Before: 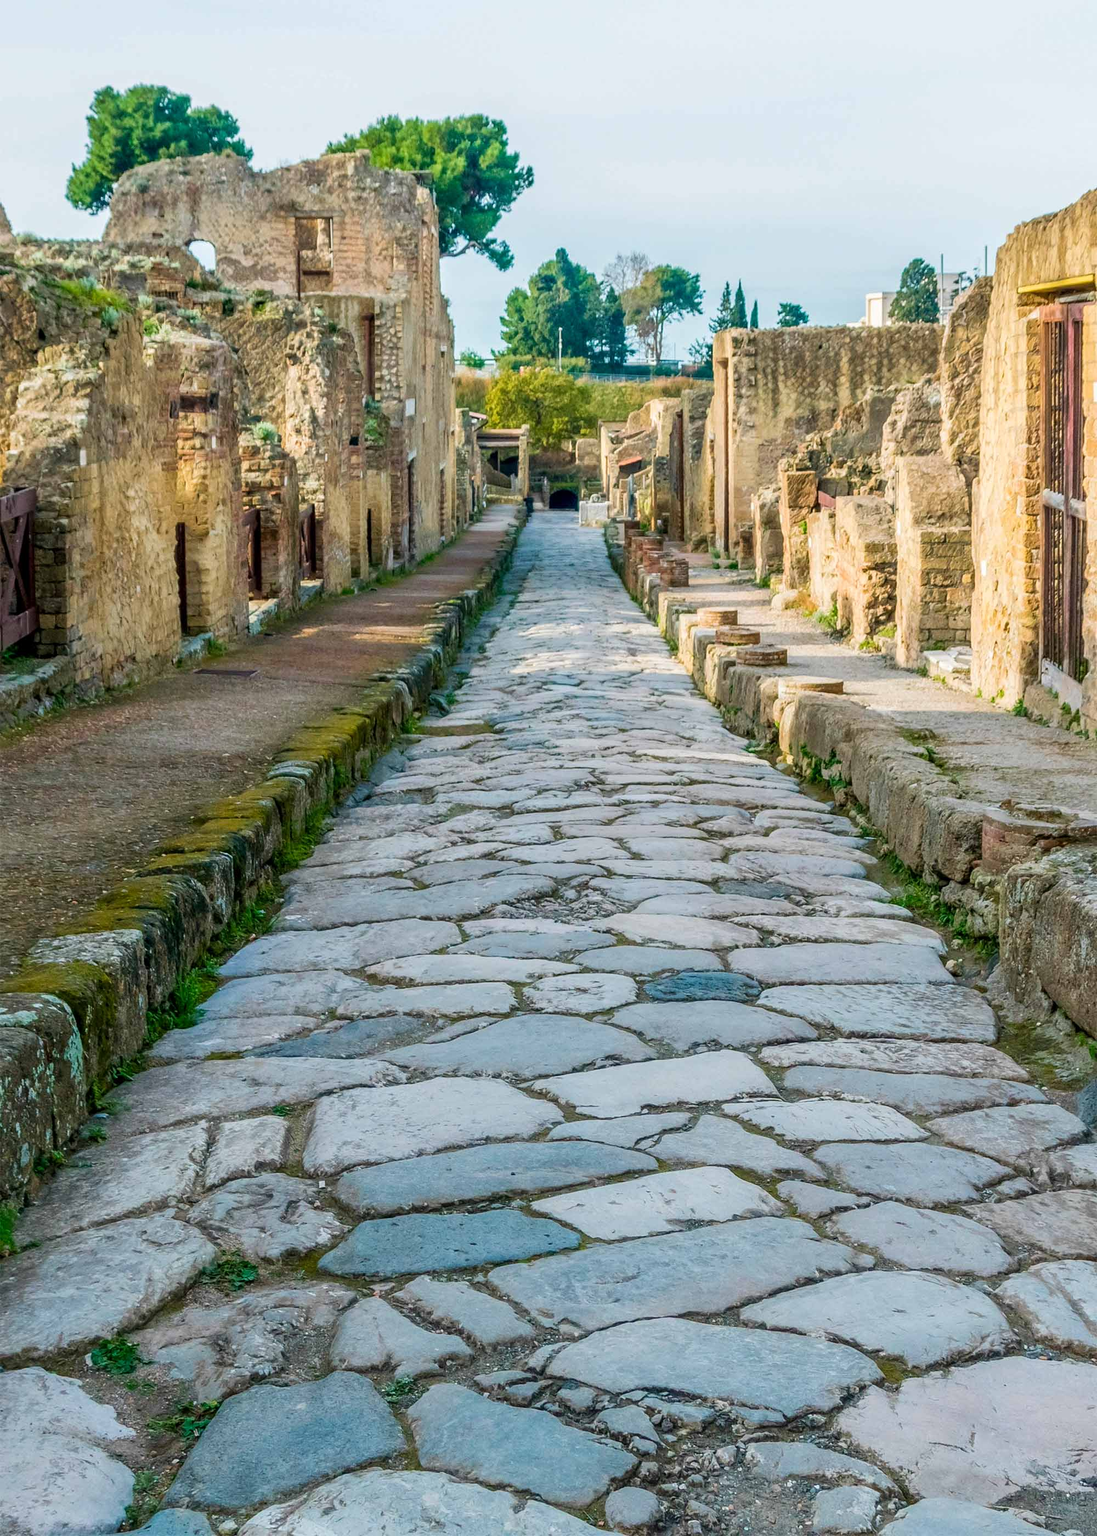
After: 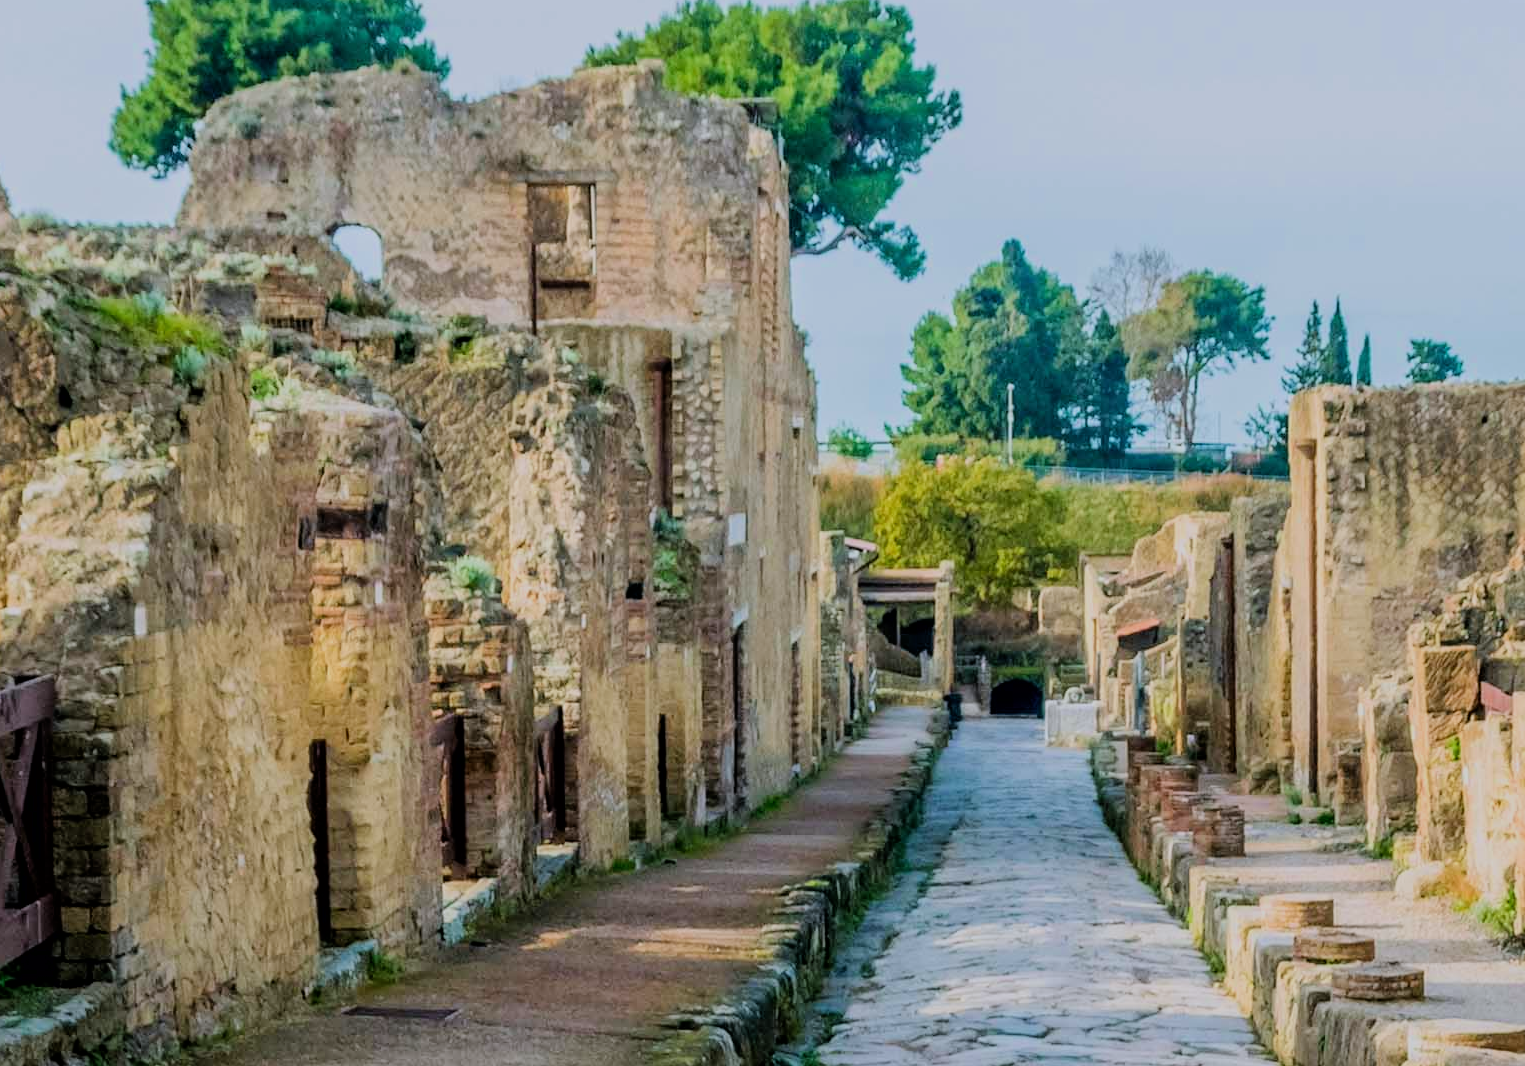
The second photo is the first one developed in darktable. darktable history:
filmic rgb: black relative exposure -7.15 EV, white relative exposure 5.36 EV, hardness 3.02, color science v6 (2022)
crop: left 0.579%, top 7.627%, right 23.167%, bottom 54.275%
white balance: red 0.984, blue 1.059
